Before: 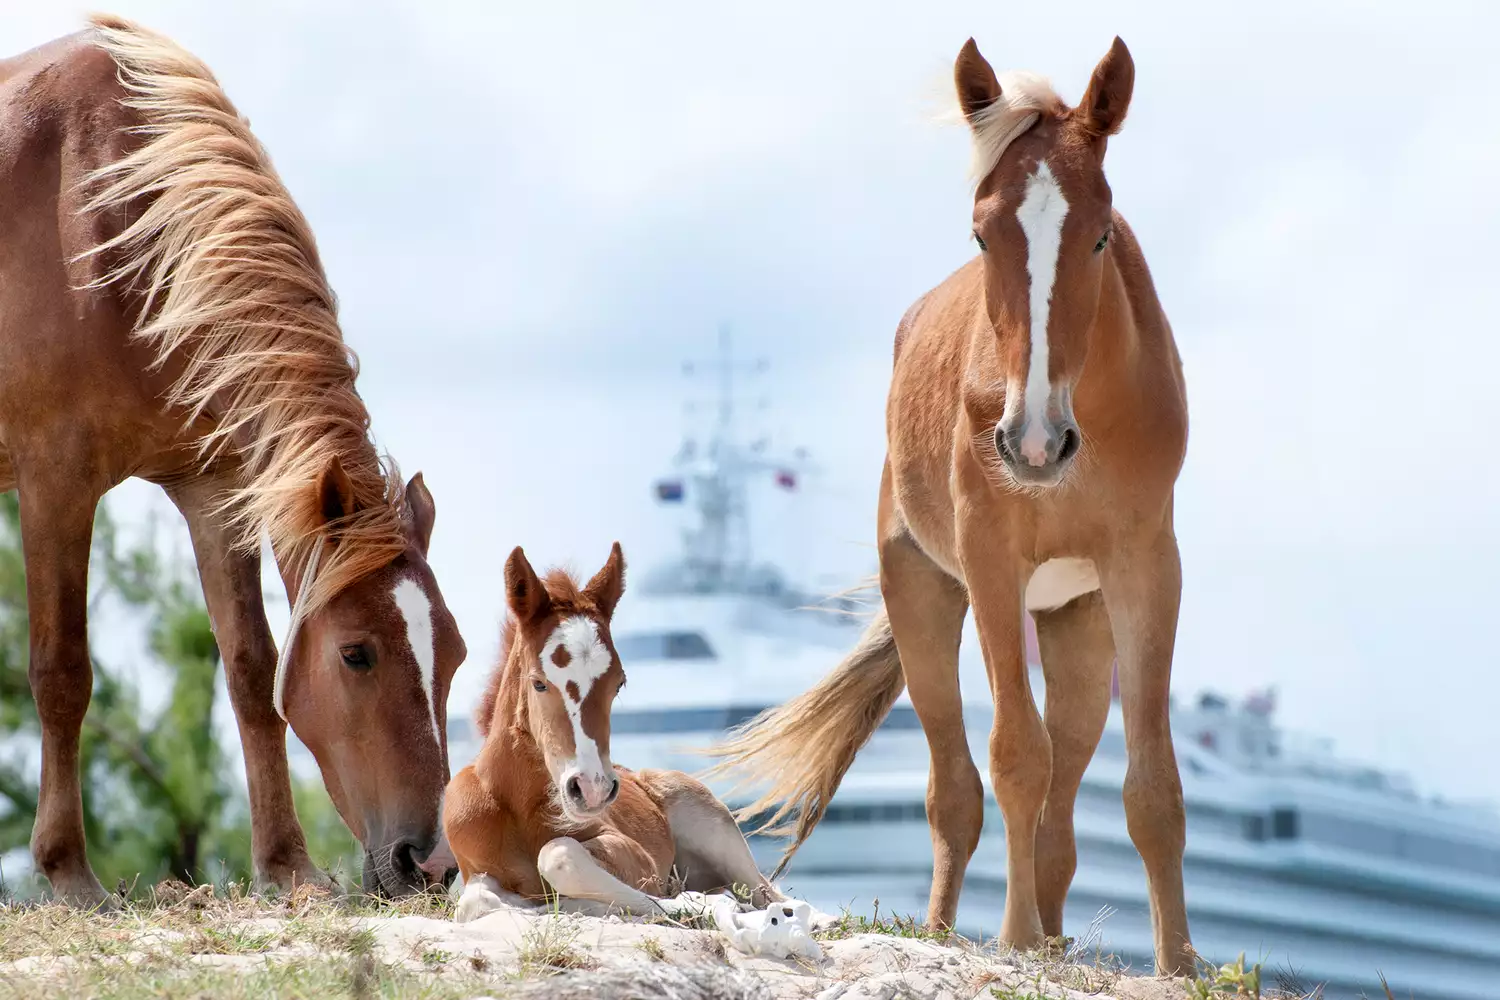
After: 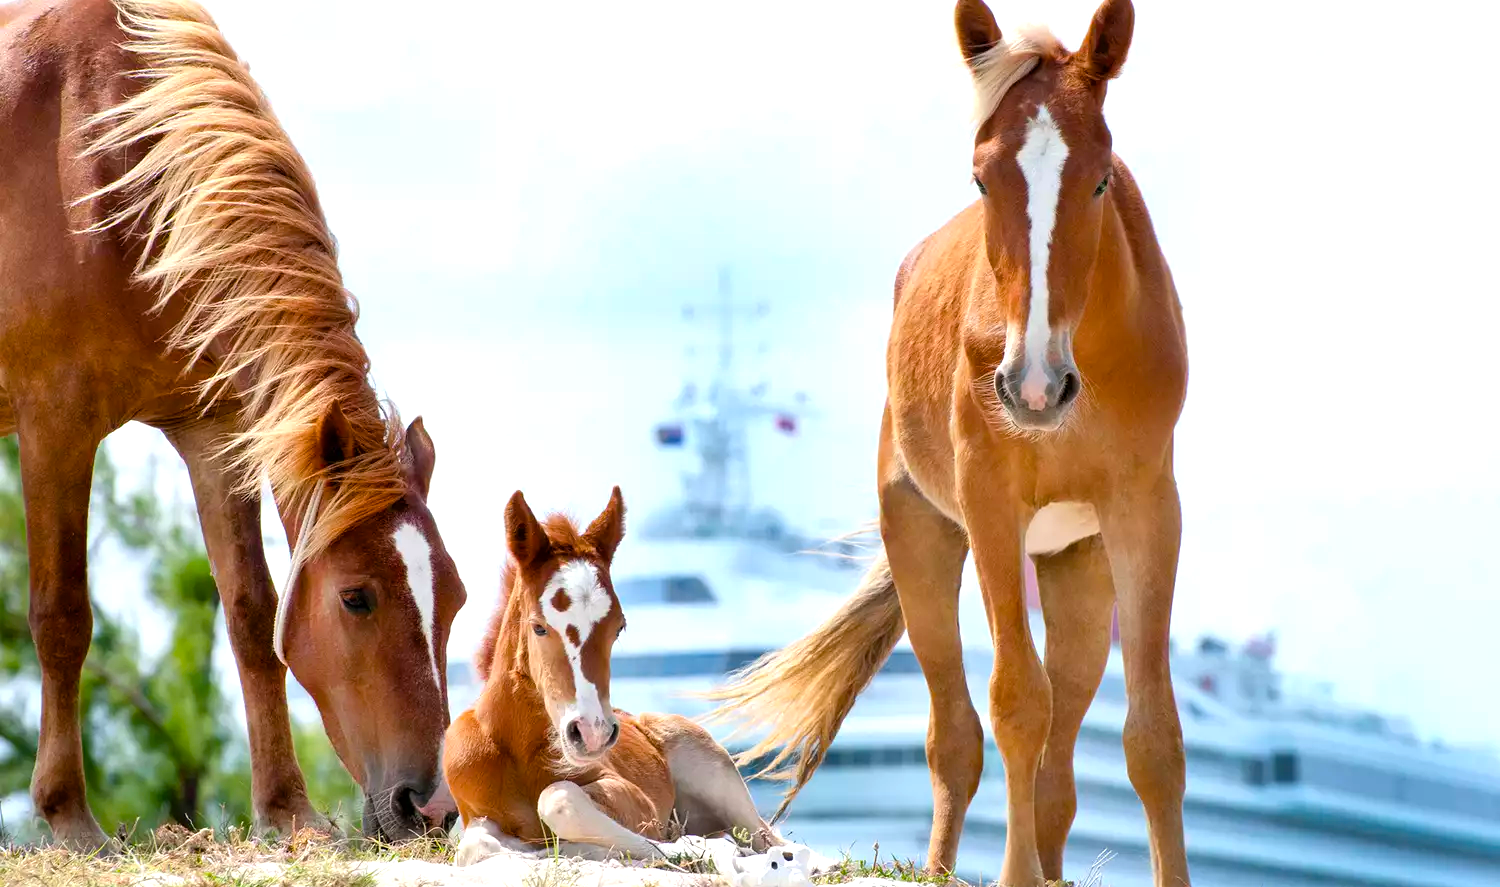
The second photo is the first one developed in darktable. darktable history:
color balance rgb: perceptual saturation grading › global saturation 36%, perceptual brilliance grading › global brilliance 10%, global vibrance 20%
crop and rotate: top 5.609%, bottom 5.609%
